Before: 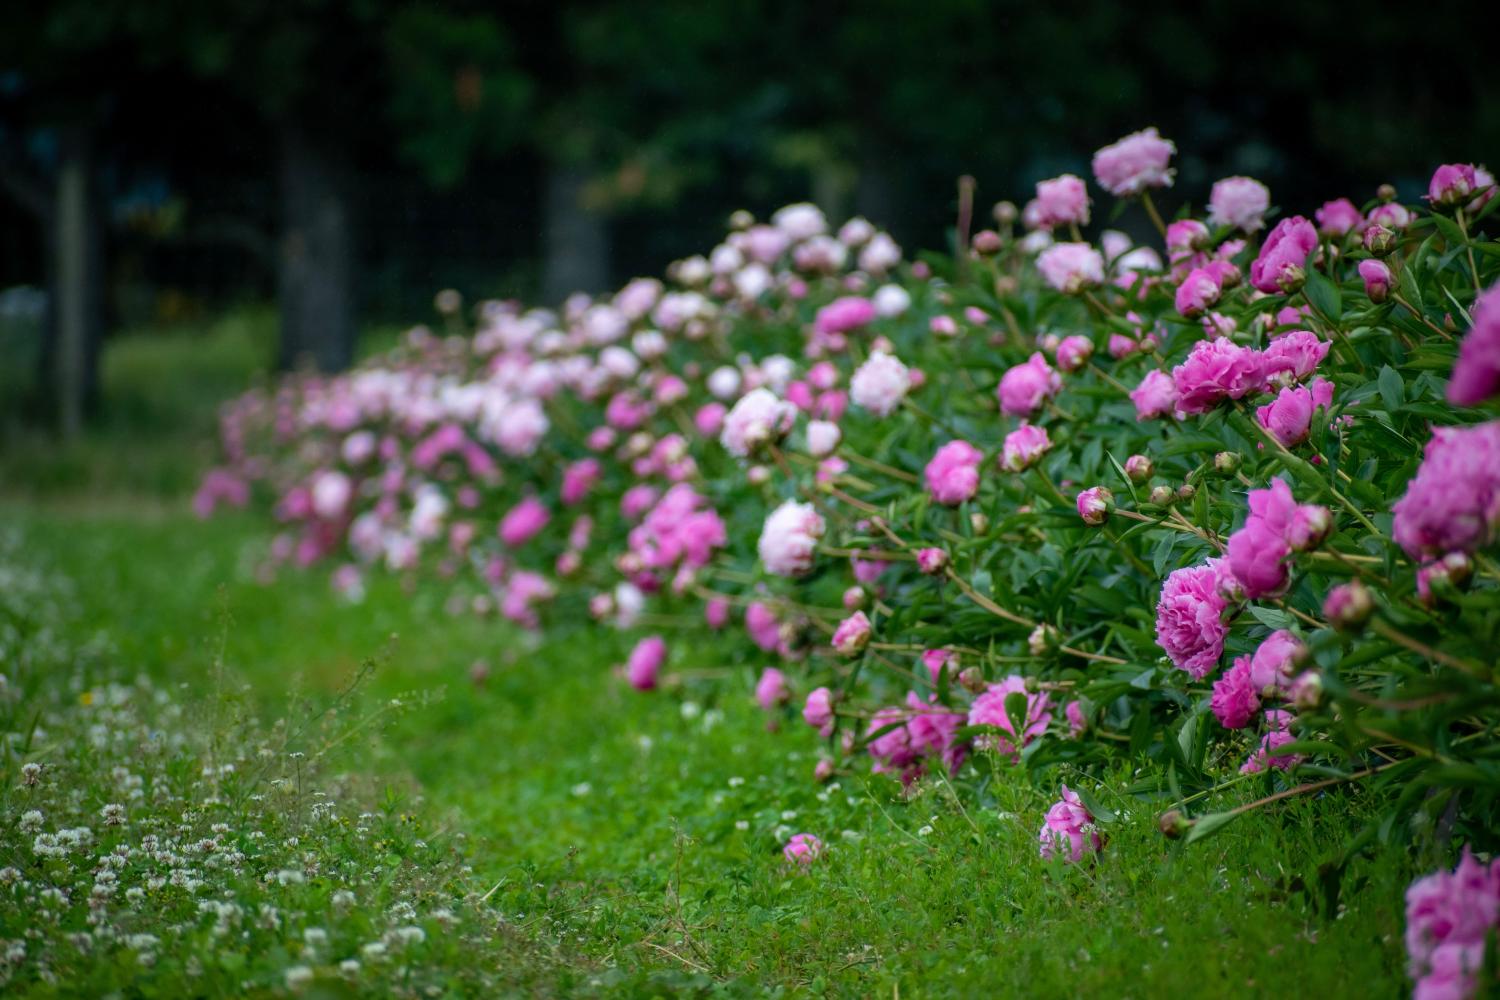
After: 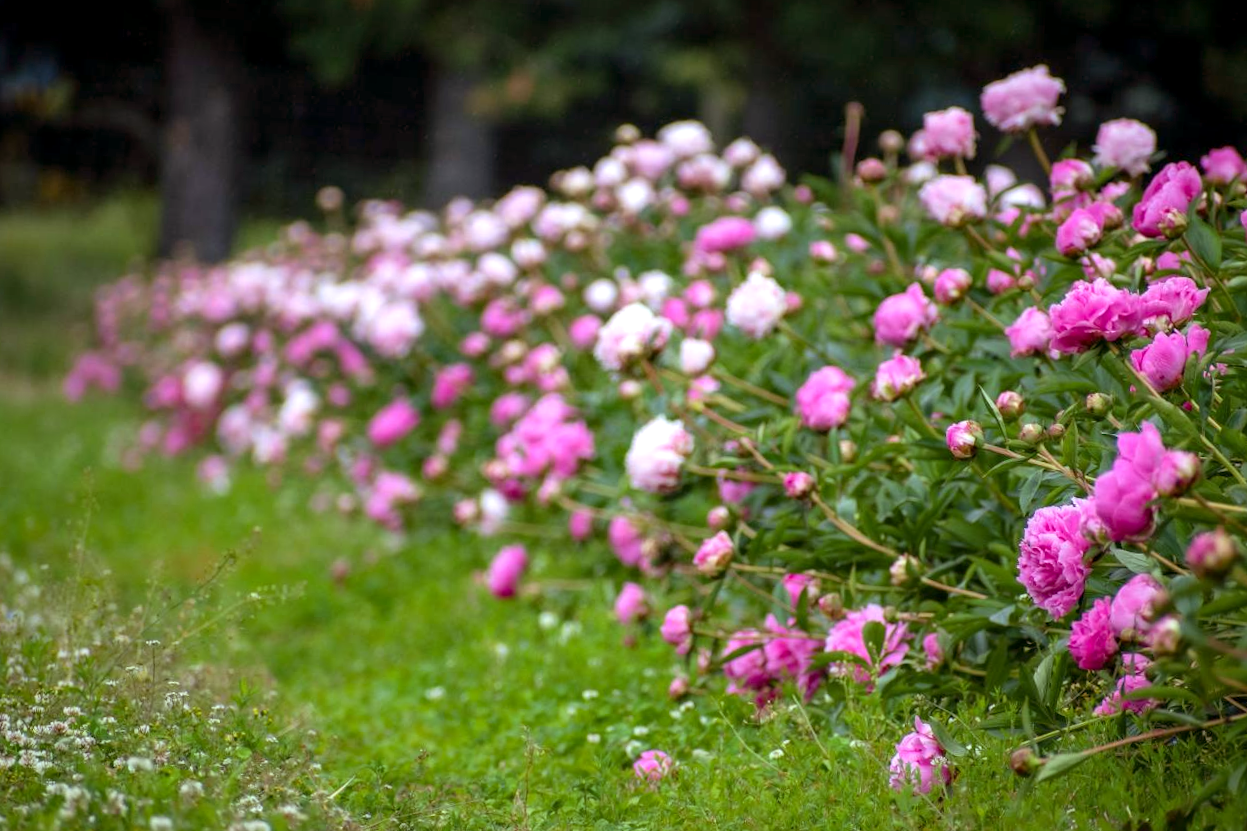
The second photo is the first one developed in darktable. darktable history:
rgb levels: mode RGB, independent channels, levels [[0, 0.474, 1], [0, 0.5, 1], [0, 0.5, 1]]
crop and rotate: angle -3.27°, left 5.211%, top 5.211%, right 4.607%, bottom 4.607%
exposure: black level correction 0.001, exposure 0.5 EV, compensate exposure bias true, compensate highlight preservation false
